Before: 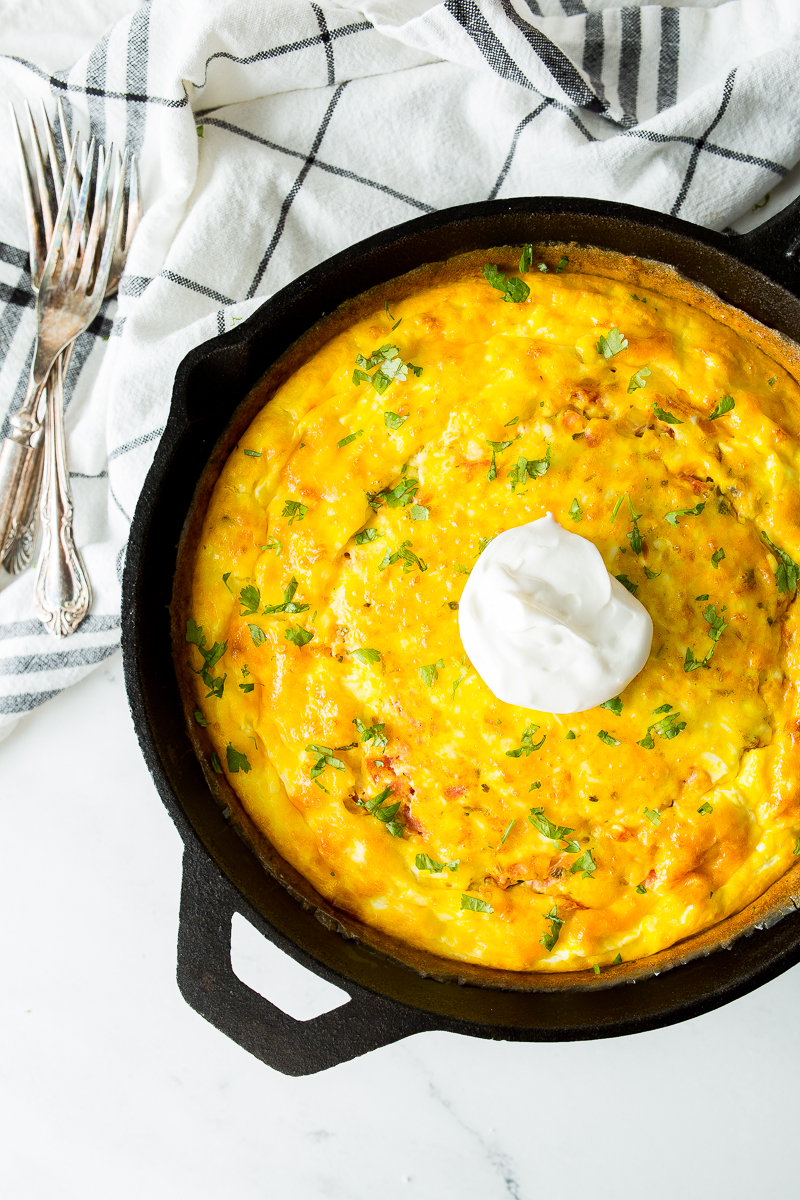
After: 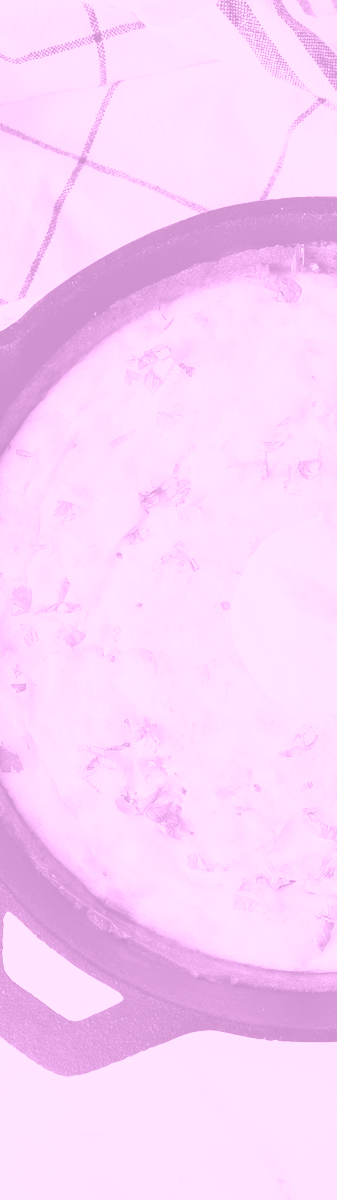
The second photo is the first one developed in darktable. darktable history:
crop: left 28.583%, right 29.231%
contrast brightness saturation: contrast 0.2, brightness 0.16, saturation 0.22
colorize: hue 331.2°, saturation 75%, source mix 30.28%, lightness 70.52%, version 1
